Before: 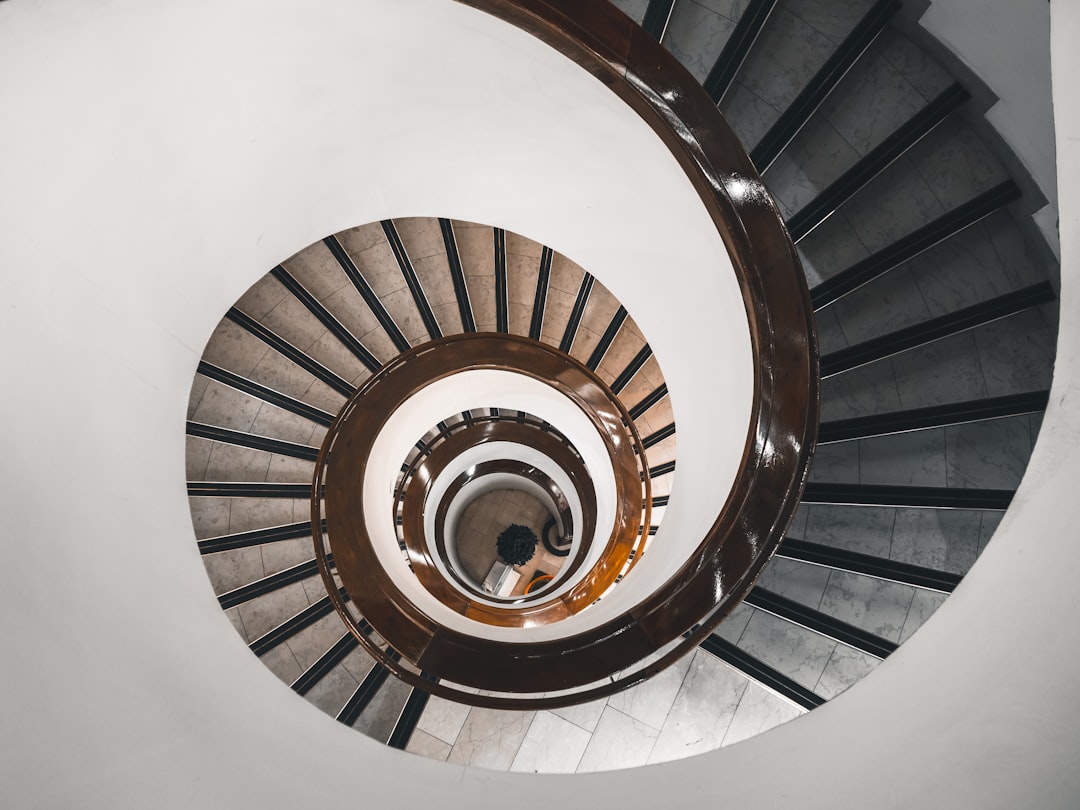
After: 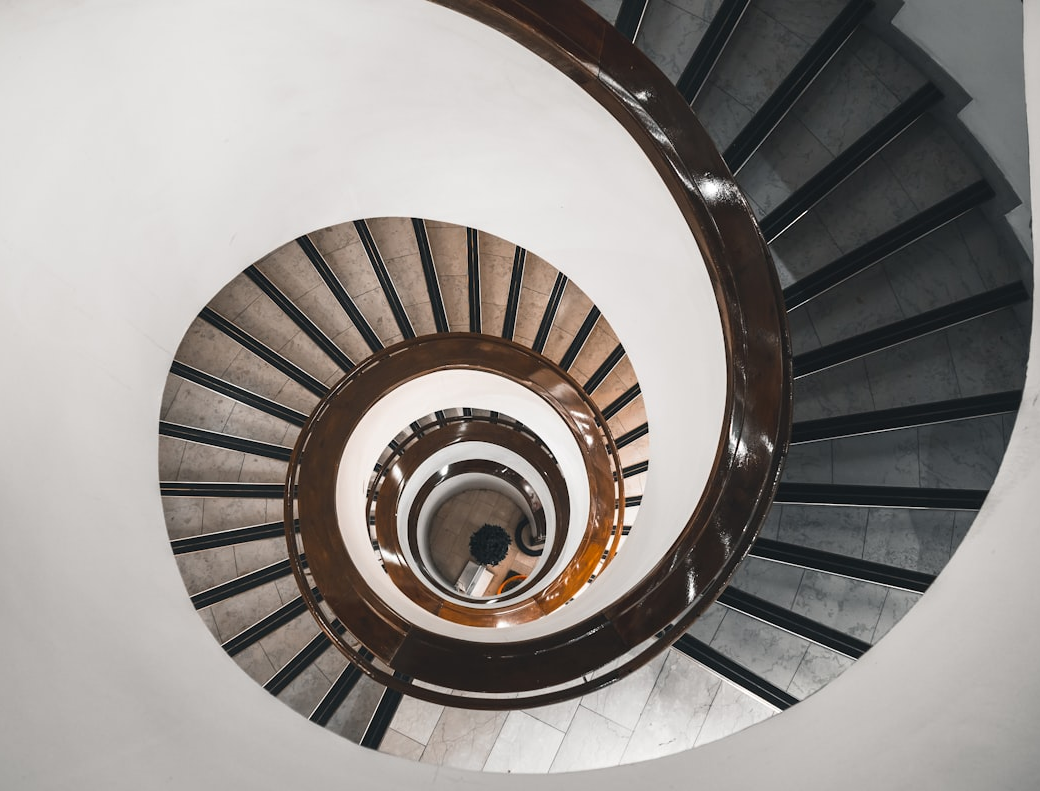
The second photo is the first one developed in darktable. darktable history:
sharpen: radius 2.883, amount 0.868, threshold 47.523
crop and rotate: left 2.536%, right 1.107%, bottom 2.246%
